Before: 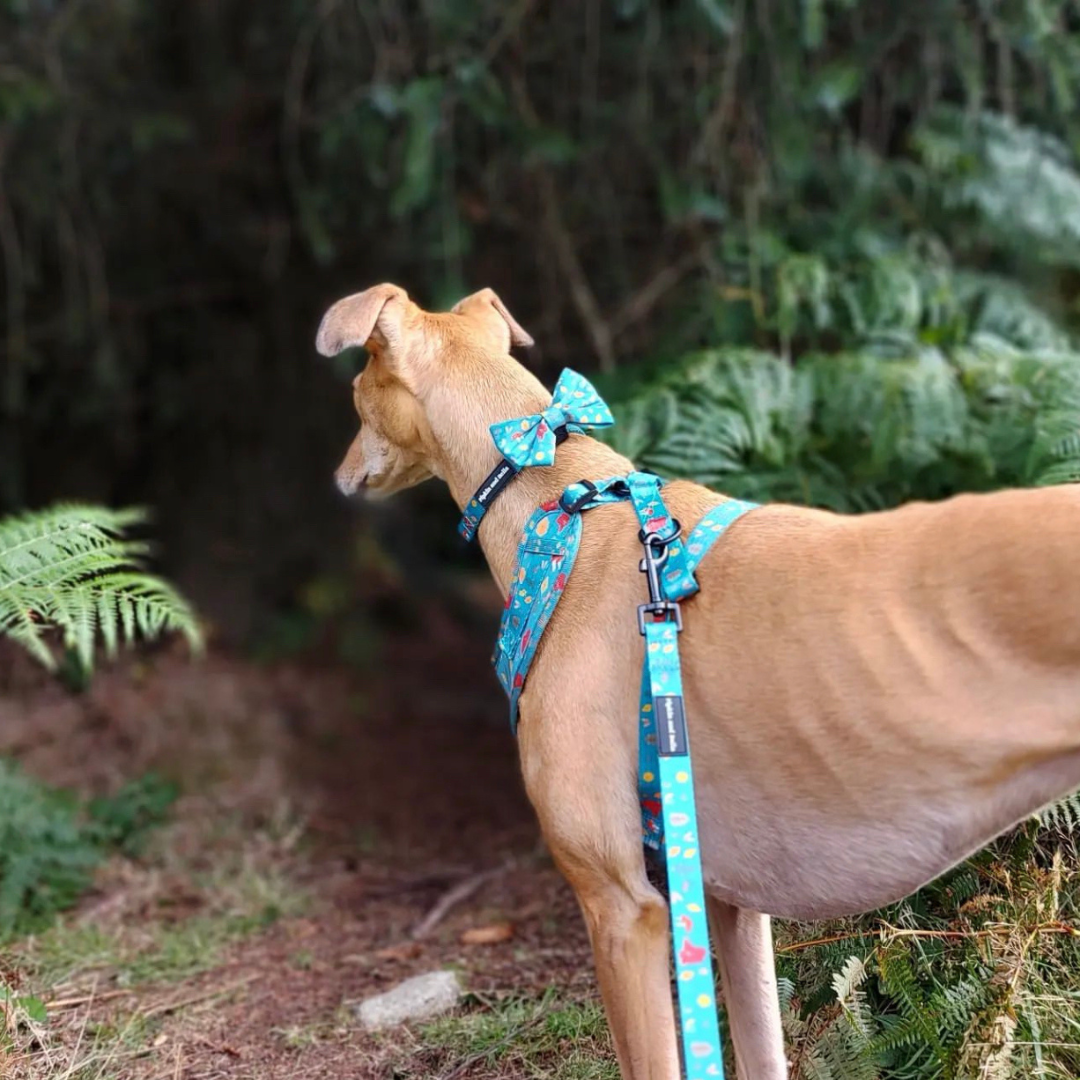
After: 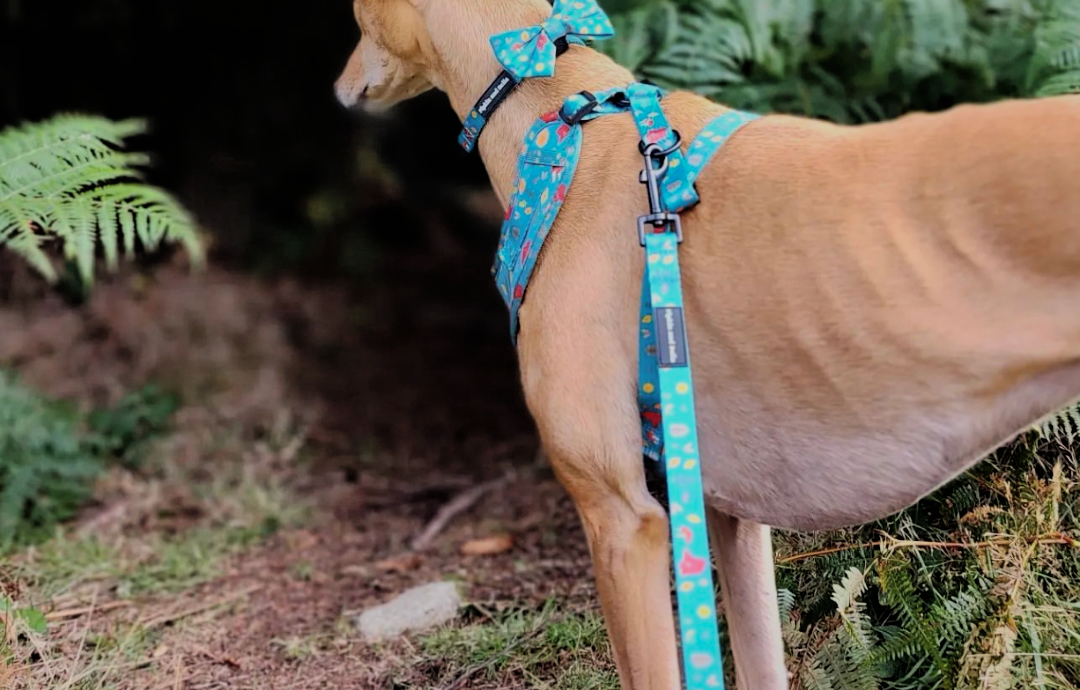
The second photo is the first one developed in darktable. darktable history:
crop and rotate: top 36.019%
filmic rgb: black relative exposure -7.5 EV, white relative exposure 5 EV, hardness 3.3, contrast 1.299, color science v6 (2022)
shadows and highlights: shadows 39.74, highlights -59.78
